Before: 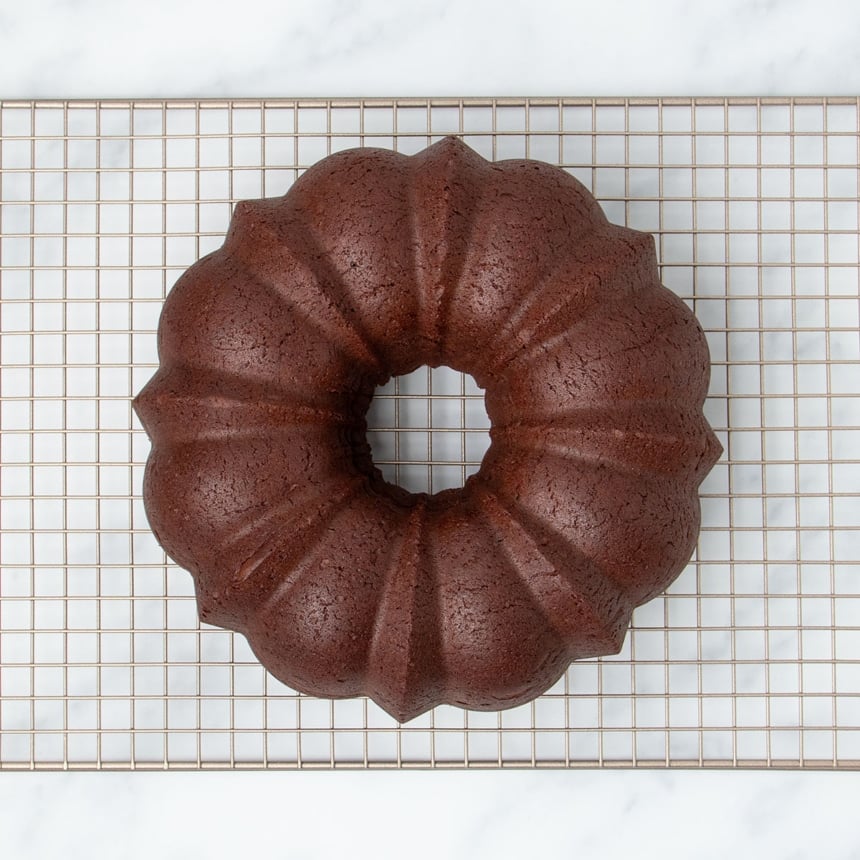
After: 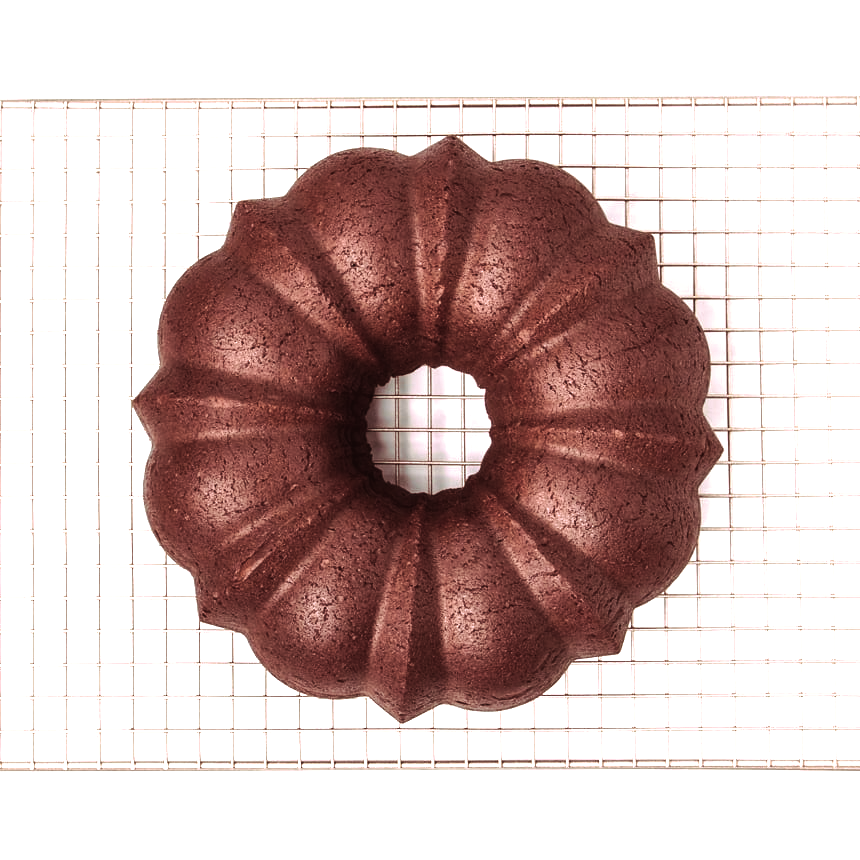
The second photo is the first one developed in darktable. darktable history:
color balance rgb: shadows lift › chroma 2%, shadows lift › hue 135.47°, highlights gain › chroma 2%, highlights gain › hue 291.01°, global offset › luminance 0.5%, perceptual saturation grading › global saturation -10.8%, perceptual saturation grading › highlights -26.83%, perceptual saturation grading › shadows 21.25%, perceptual brilliance grading › highlights 17.77%, perceptual brilliance grading › mid-tones 31.71%, perceptual brilliance grading › shadows -31.01%, global vibrance 24.91%
split-toning: highlights › hue 298.8°, highlights › saturation 0.73, compress 41.76%
shadows and highlights: shadows 37.27, highlights -28.18, soften with gaussian
white balance: red 1.045, blue 0.932
exposure: black level correction 0, exposure 0.7 EV, compensate exposure bias true, compensate highlight preservation false
